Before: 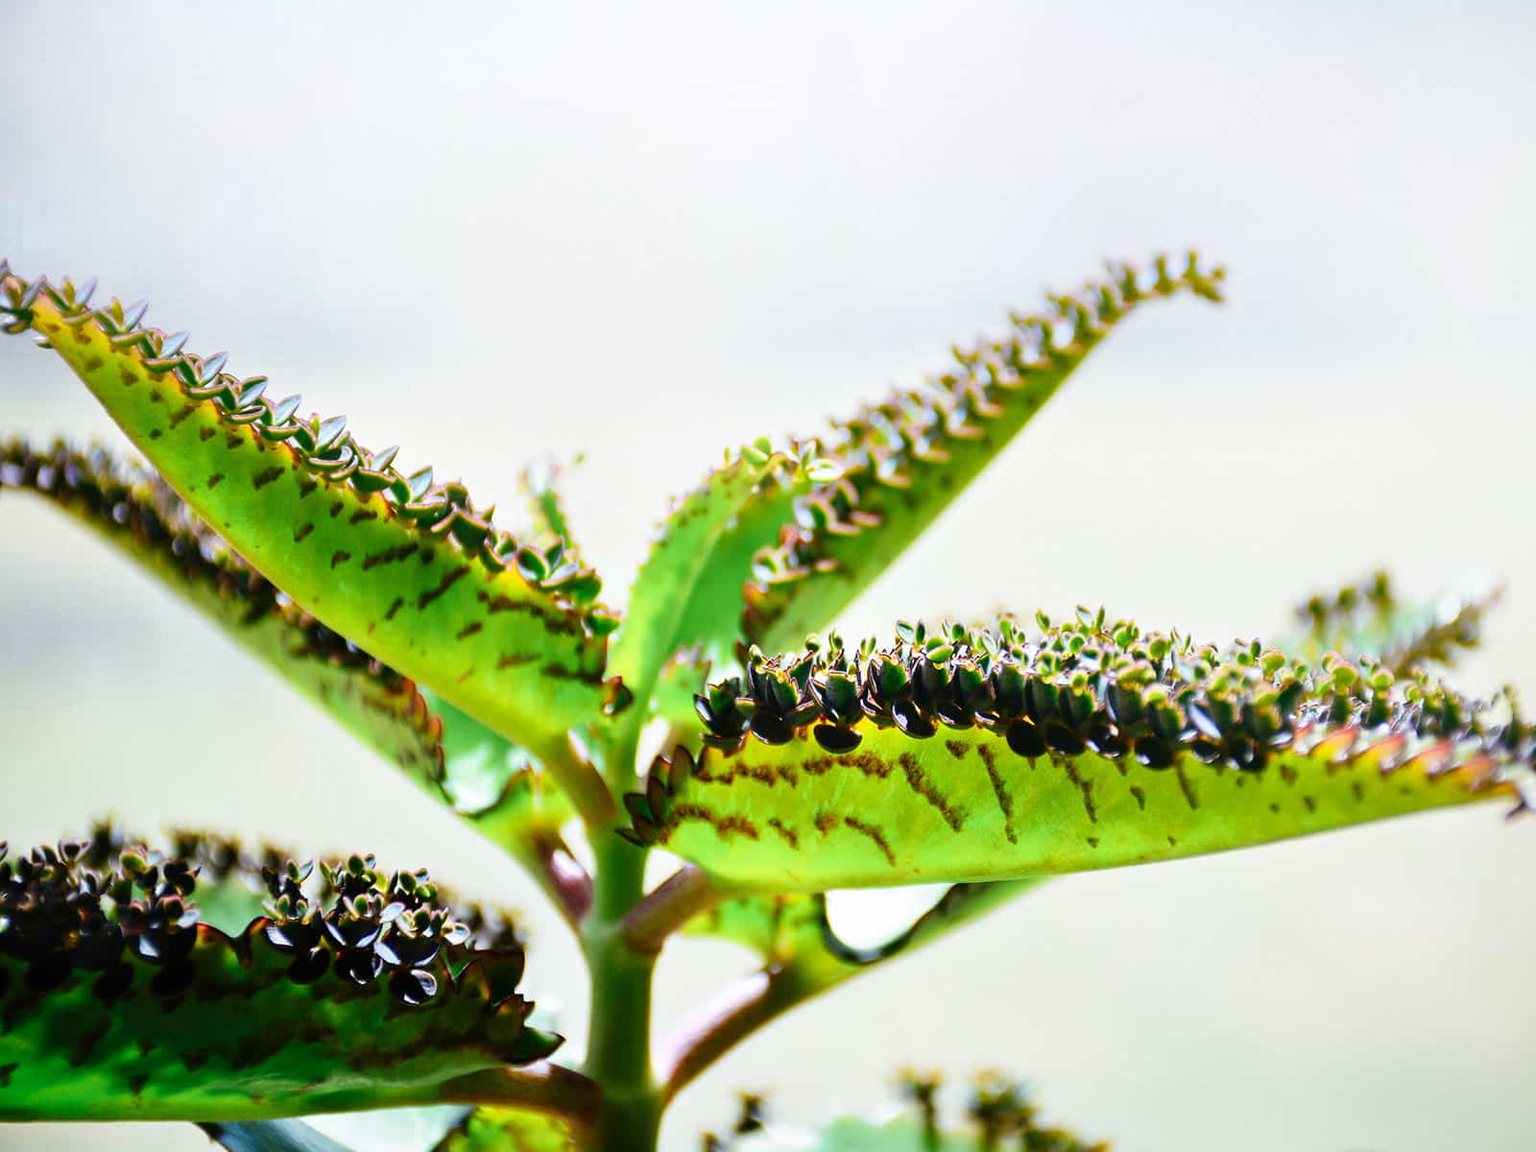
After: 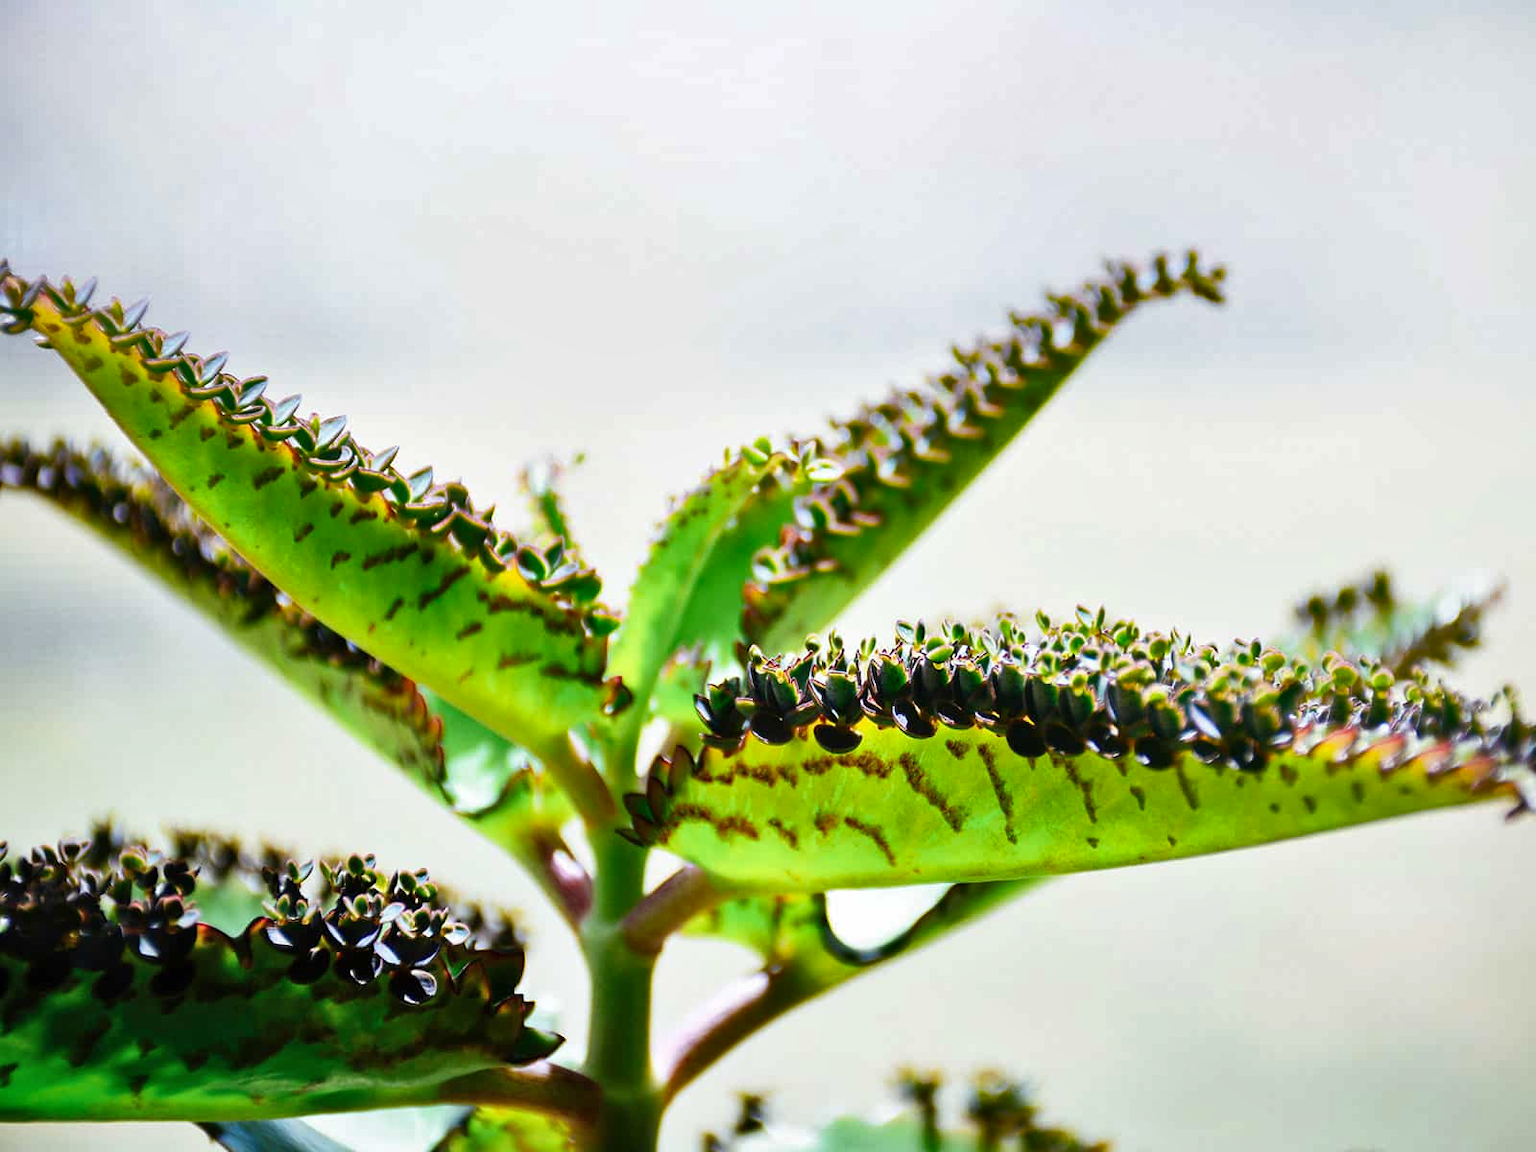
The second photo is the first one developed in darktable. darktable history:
shadows and highlights: shadows 58.47, soften with gaussian
